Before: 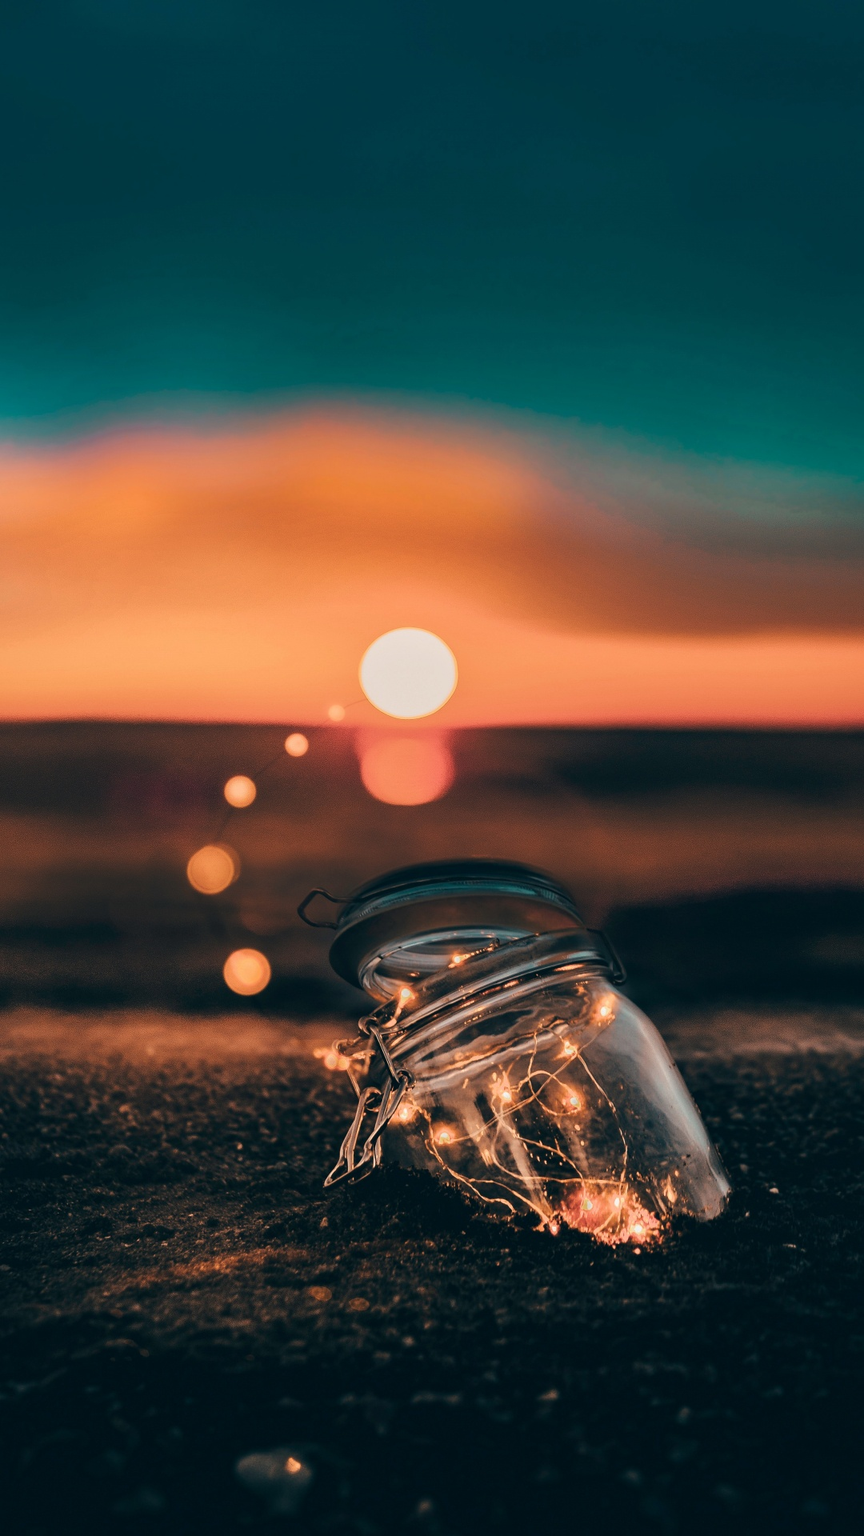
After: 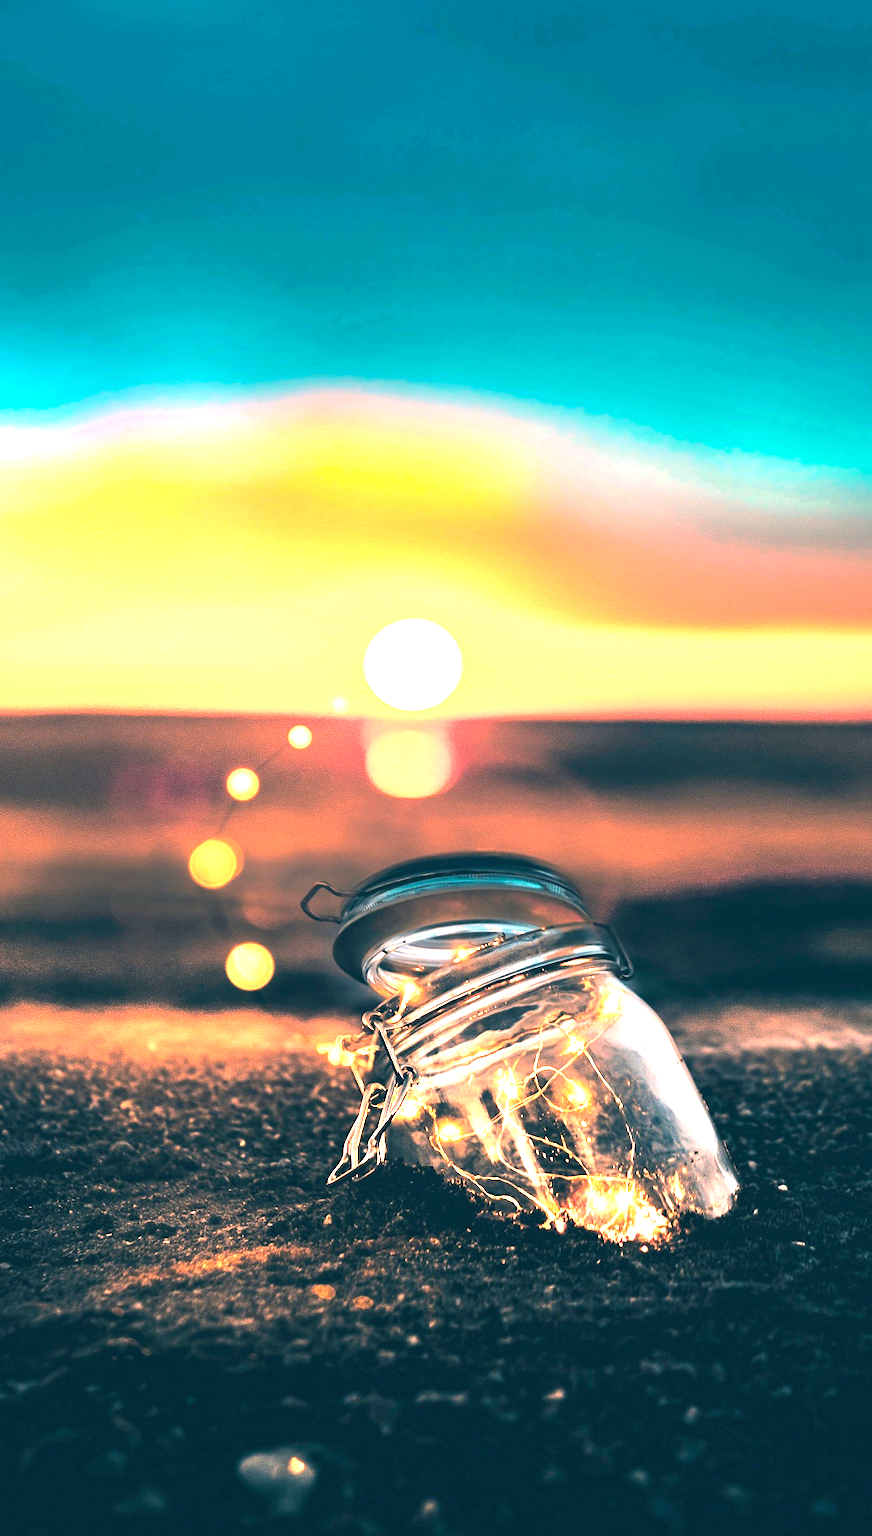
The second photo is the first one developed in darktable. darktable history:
crop: top 1.049%, right 0.001%
contrast brightness saturation: brightness 0.09, saturation 0.19
white balance: red 1.004, blue 1.024
exposure: black level correction 0, exposure 1.9 EV, compensate highlight preservation false
tone equalizer: -8 EV -0.75 EV, -7 EV -0.7 EV, -6 EV -0.6 EV, -5 EV -0.4 EV, -3 EV 0.4 EV, -2 EV 0.6 EV, -1 EV 0.7 EV, +0 EV 0.75 EV, edges refinement/feathering 500, mask exposure compensation -1.57 EV, preserve details no
shadows and highlights: radius 334.93, shadows 63.48, highlights 6.06, compress 87.7%, highlights color adjustment 39.73%, soften with gaussian
